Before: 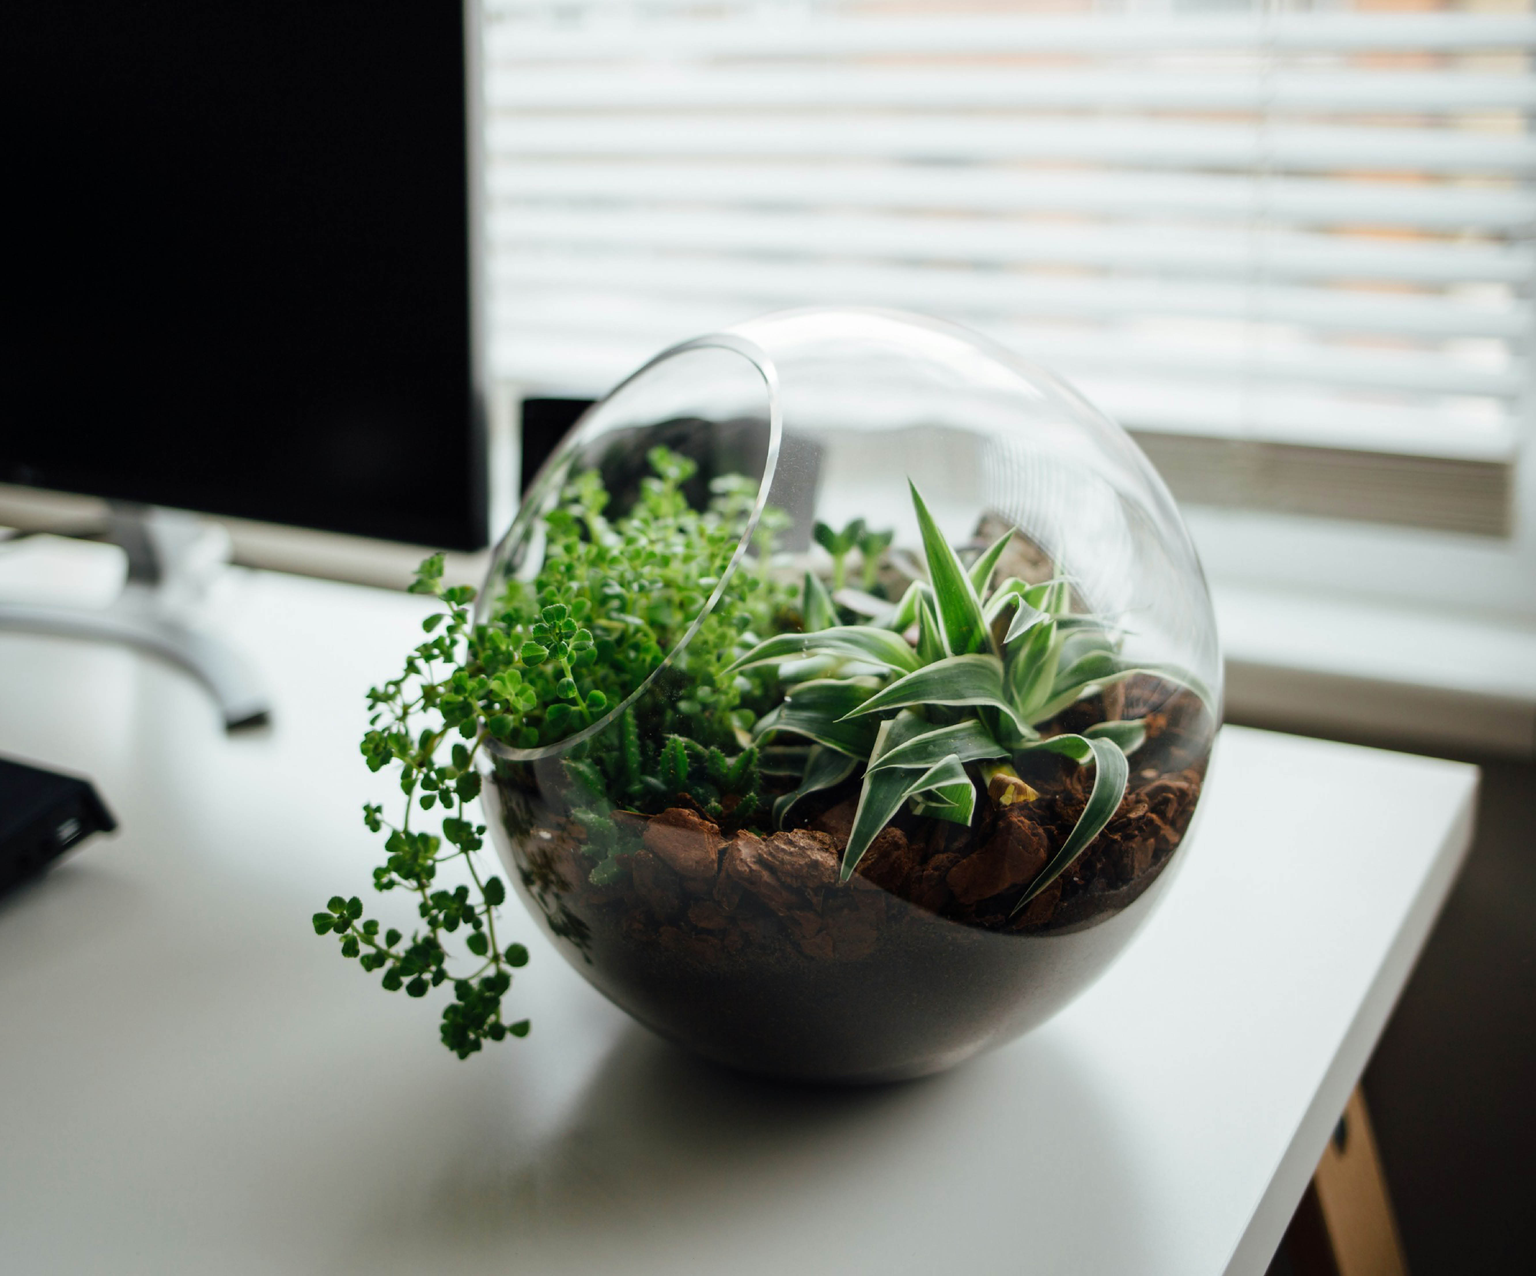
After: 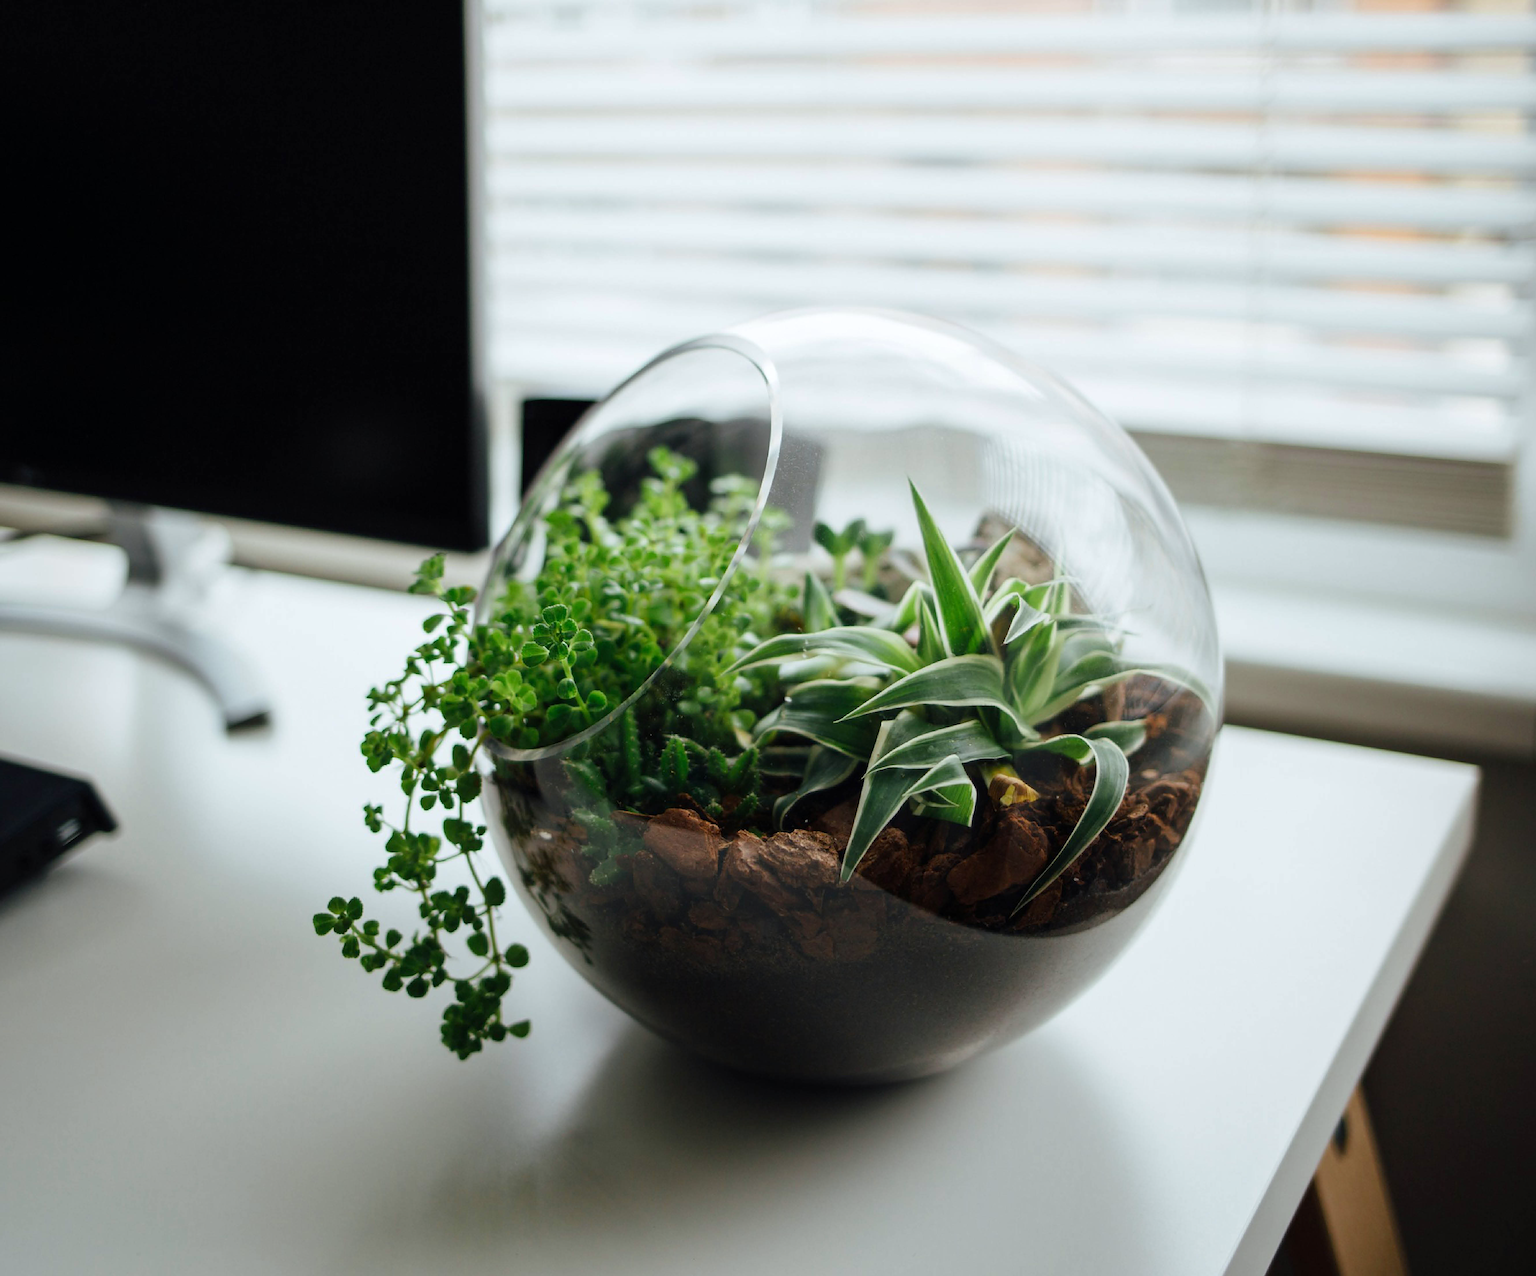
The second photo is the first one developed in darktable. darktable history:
sharpen: on, module defaults
white balance: red 0.988, blue 1.017
